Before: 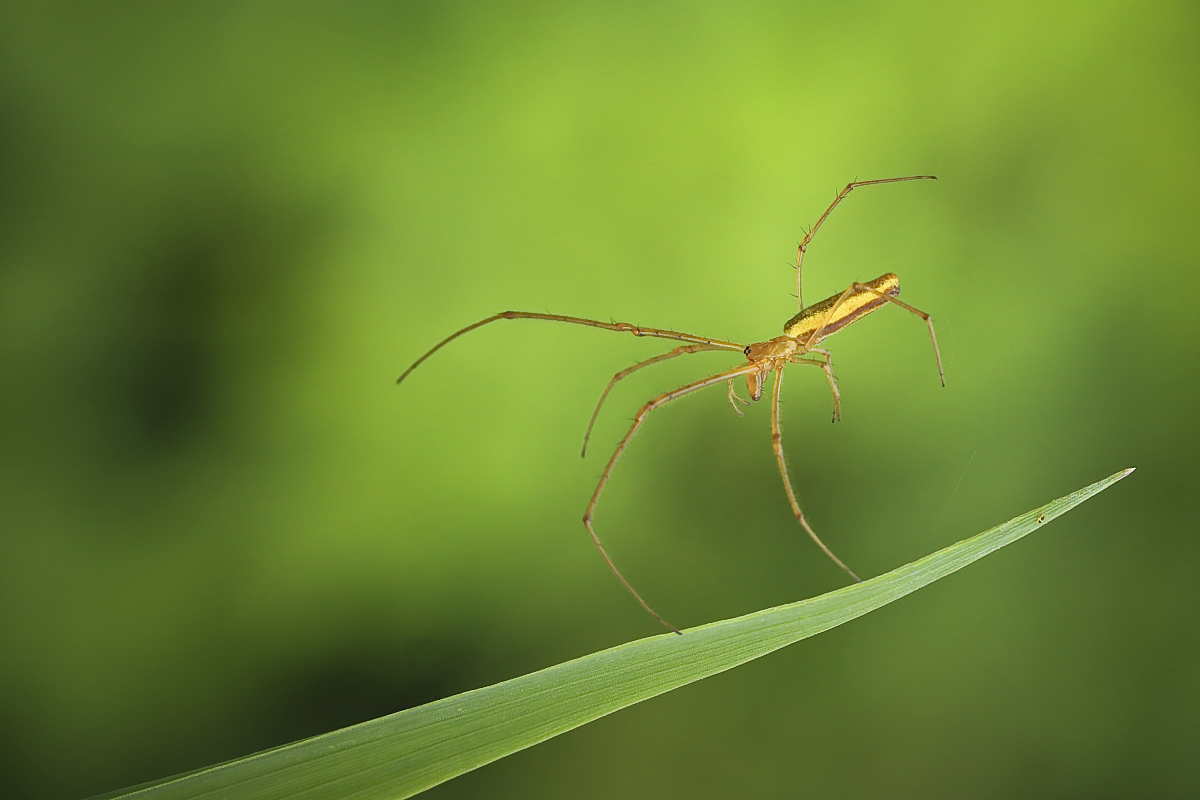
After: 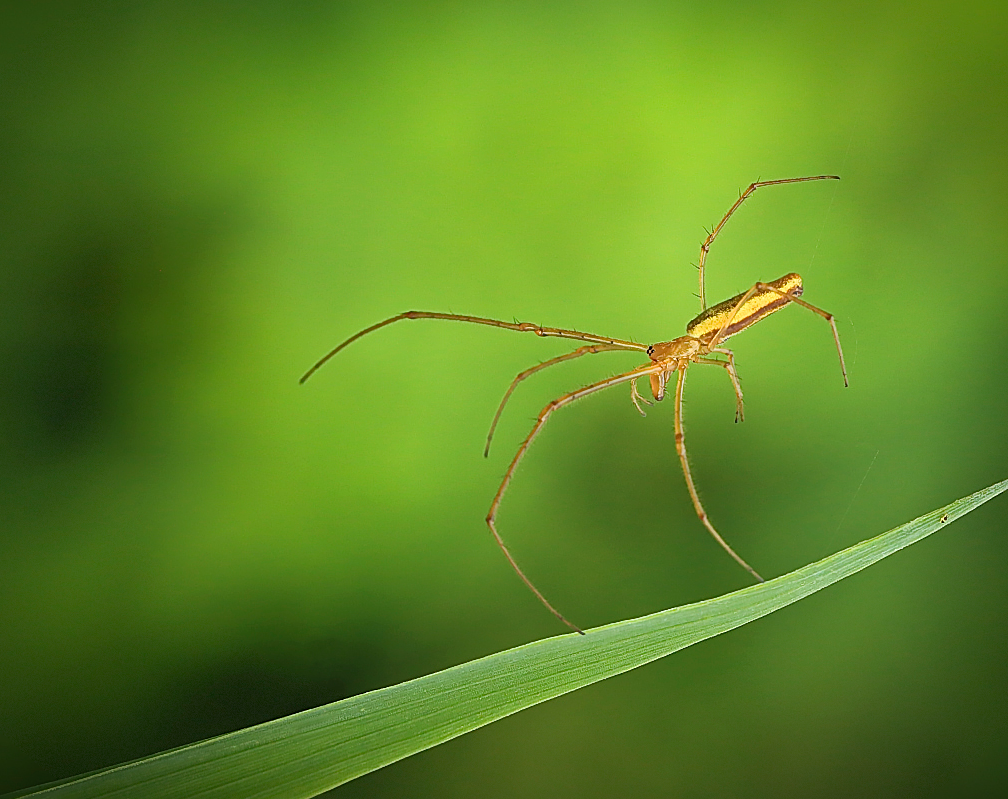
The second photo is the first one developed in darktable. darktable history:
vignetting: saturation 0.003, automatic ratio true, dithering 8-bit output
crop: left 8.086%, right 7.525%
sharpen: on, module defaults
